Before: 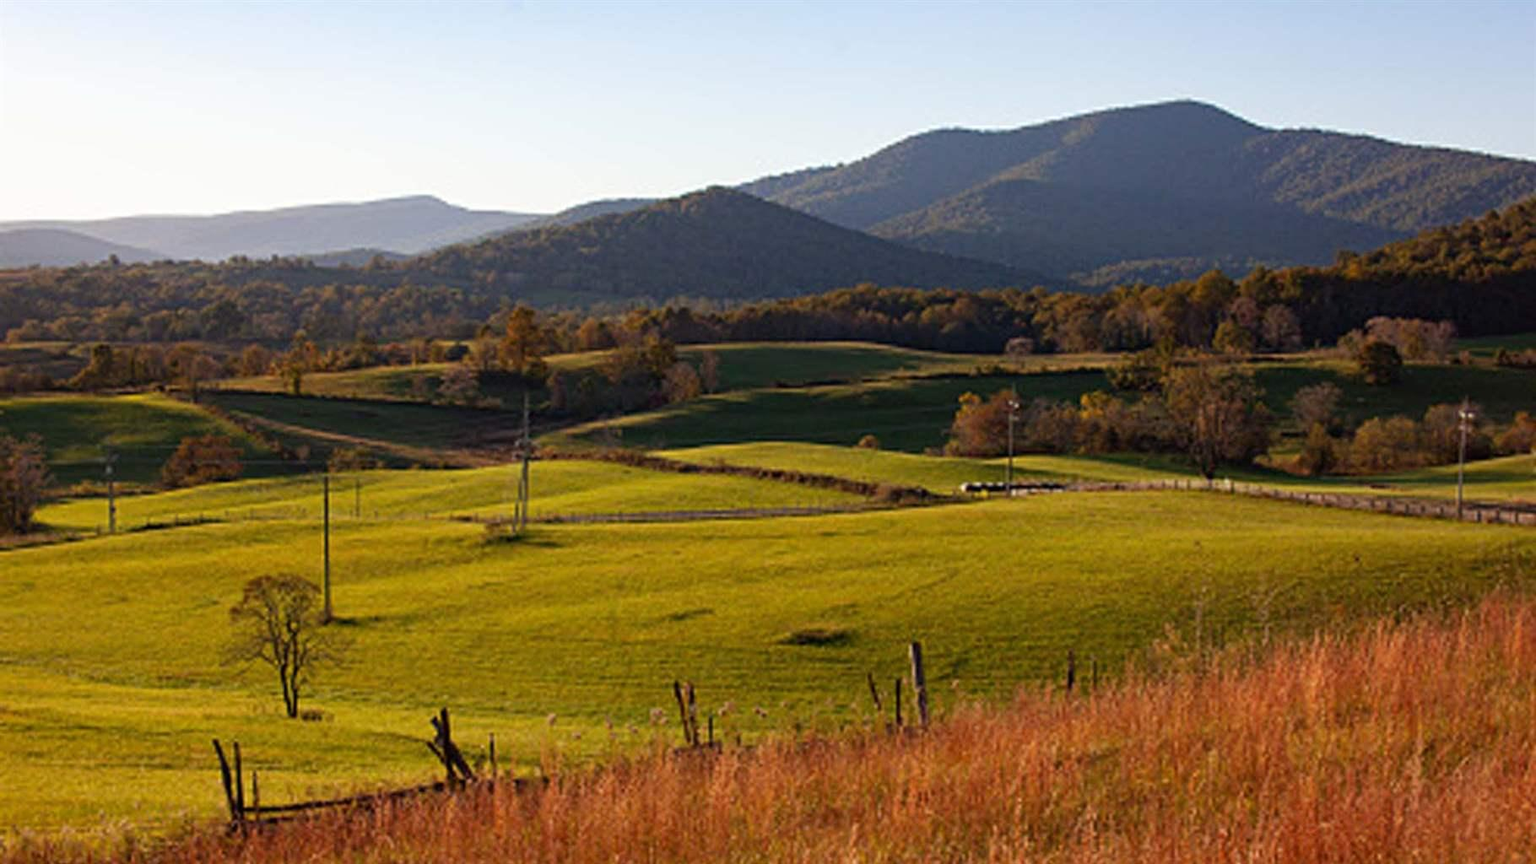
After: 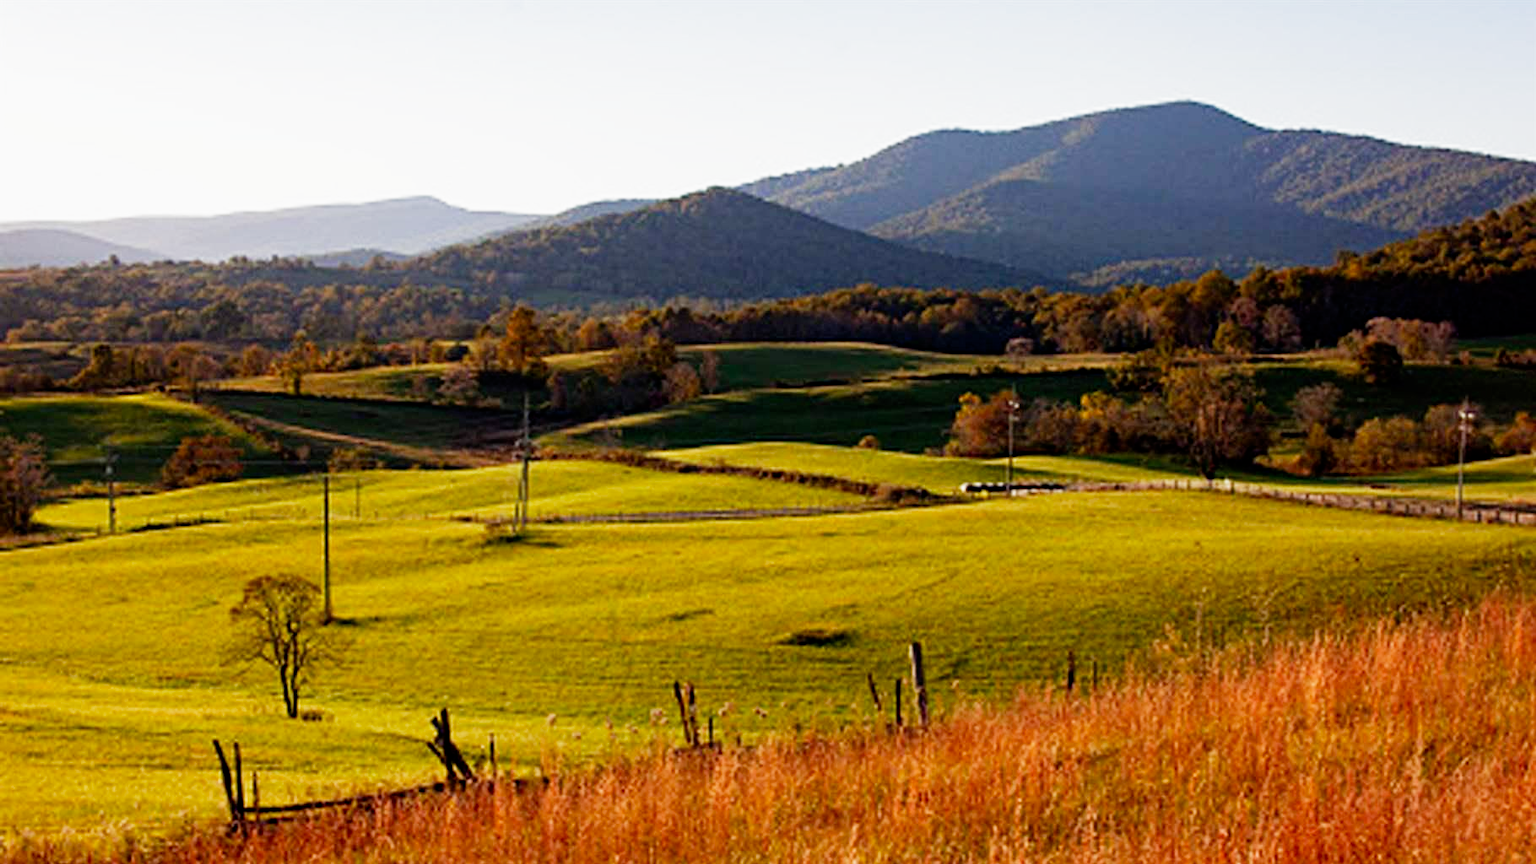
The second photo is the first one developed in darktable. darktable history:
filmic rgb: middle gray luminance 12.67%, black relative exposure -10.07 EV, white relative exposure 3.46 EV, target black luminance 0%, hardness 5.77, latitude 45.06%, contrast 1.222, highlights saturation mix 4.92%, shadows ↔ highlights balance 26.5%, preserve chrominance no, color science v3 (2019), use custom middle-gray values true
